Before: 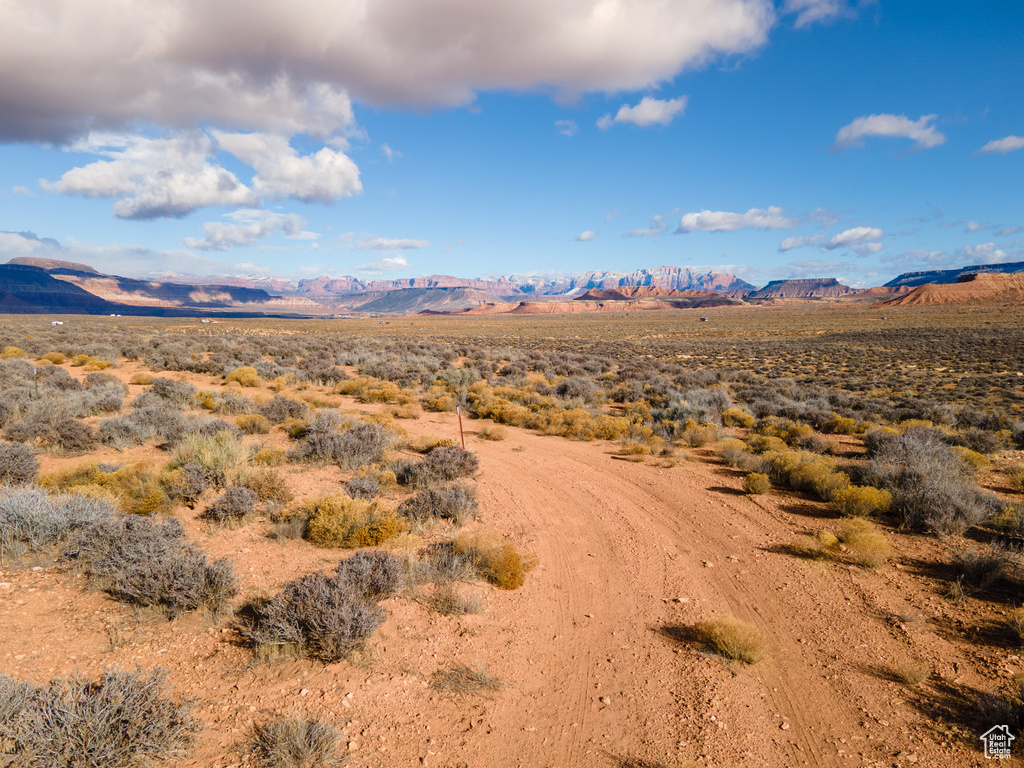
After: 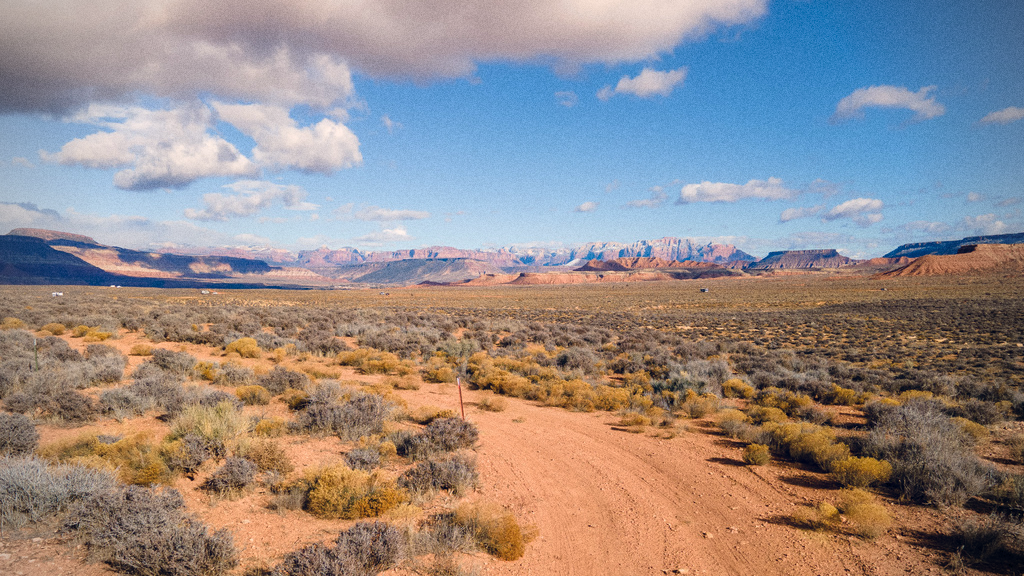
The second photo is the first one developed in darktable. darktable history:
vignetting: on, module defaults
color balance rgb: shadows lift › hue 87.51°, highlights gain › chroma 1.62%, highlights gain › hue 55.1°, global offset › chroma 0.1%, global offset › hue 253.66°, linear chroma grading › global chroma 0.5%
grain: coarseness 0.47 ISO
crop: top 3.857%, bottom 21.132%
